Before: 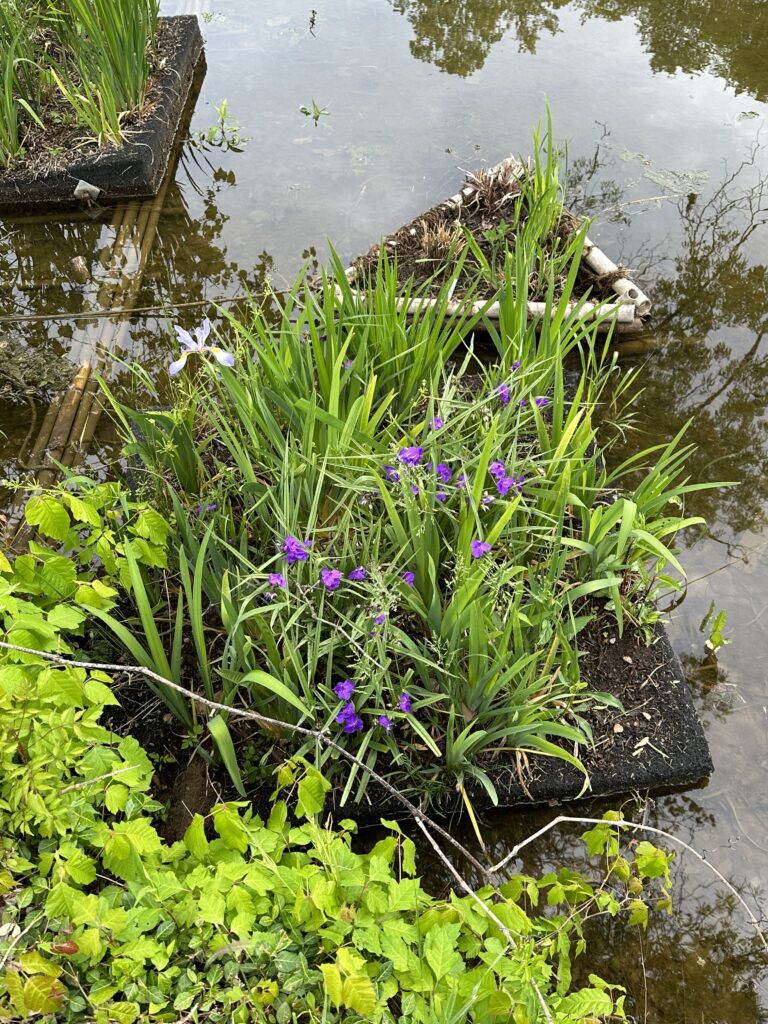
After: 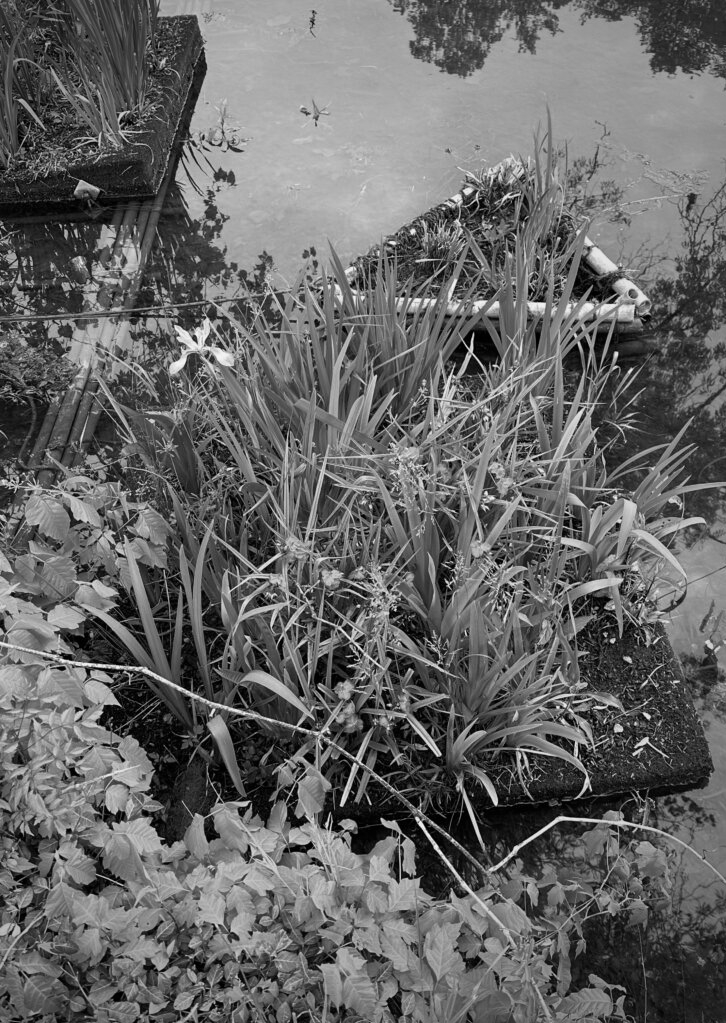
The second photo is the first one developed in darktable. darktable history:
vignetting: fall-off start 67.09%, brightness -0.62, saturation -0.677, center (-0.148, 0.015), width/height ratio 1.007
crop and rotate: left 0%, right 5.397%
color zones: curves: ch0 [(0, 0.613) (0.01, 0.613) (0.245, 0.448) (0.498, 0.529) (0.642, 0.665) (0.879, 0.777) (0.99, 0.613)]; ch1 [(0, 0.272) (0.219, 0.127) (0.724, 0.346)]
color calibration: output gray [0.253, 0.26, 0.487, 0], x 0.342, y 0.355, temperature 5140.57 K
